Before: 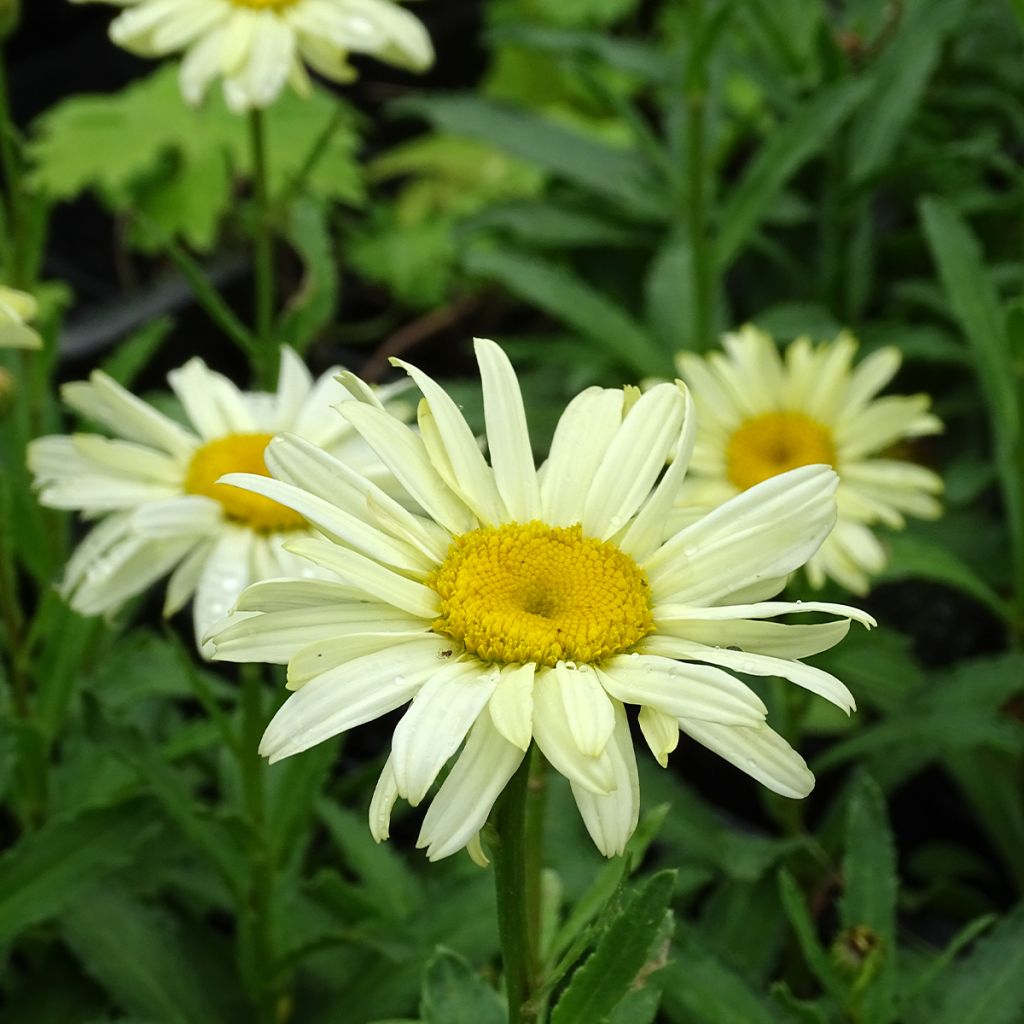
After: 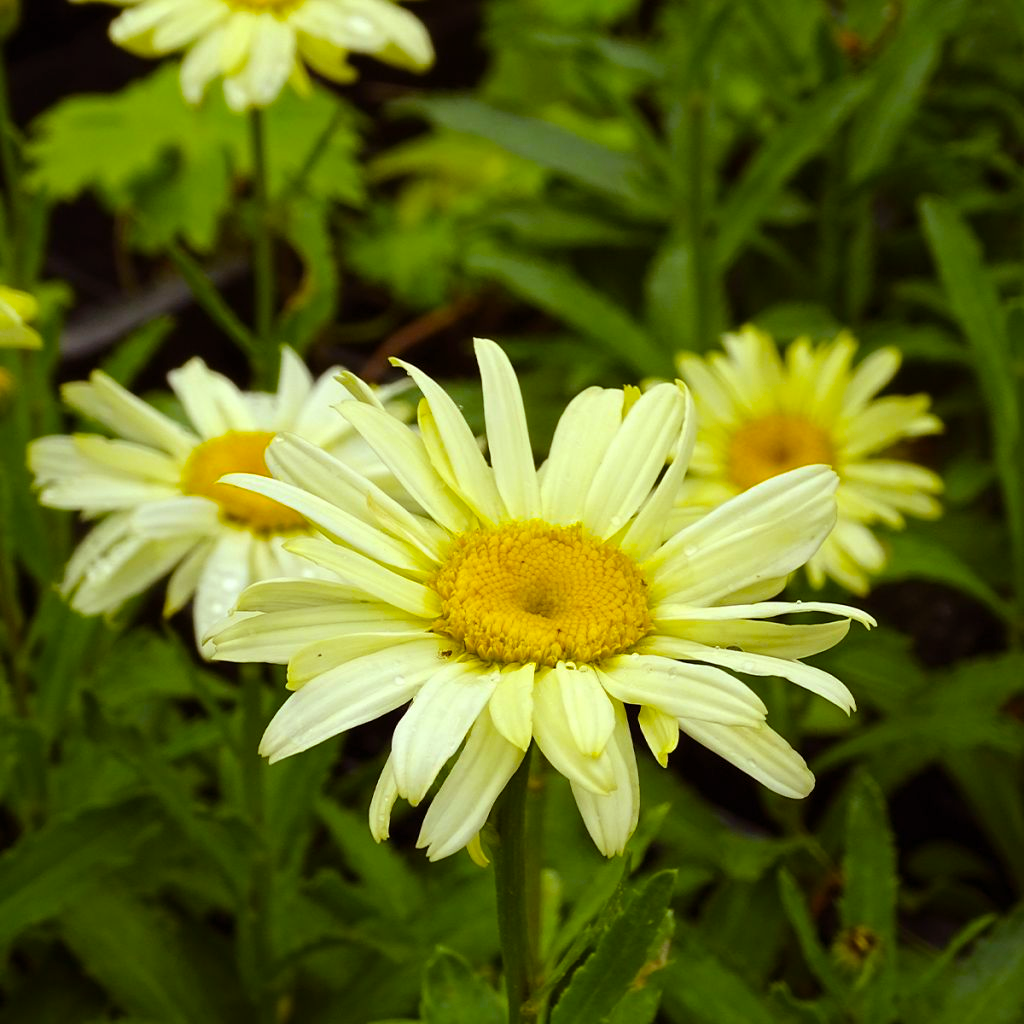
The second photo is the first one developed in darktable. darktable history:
color balance rgb: power › chroma 1.524%, power › hue 28.56°, perceptual saturation grading › global saturation 39.188%, global vibrance 20%
